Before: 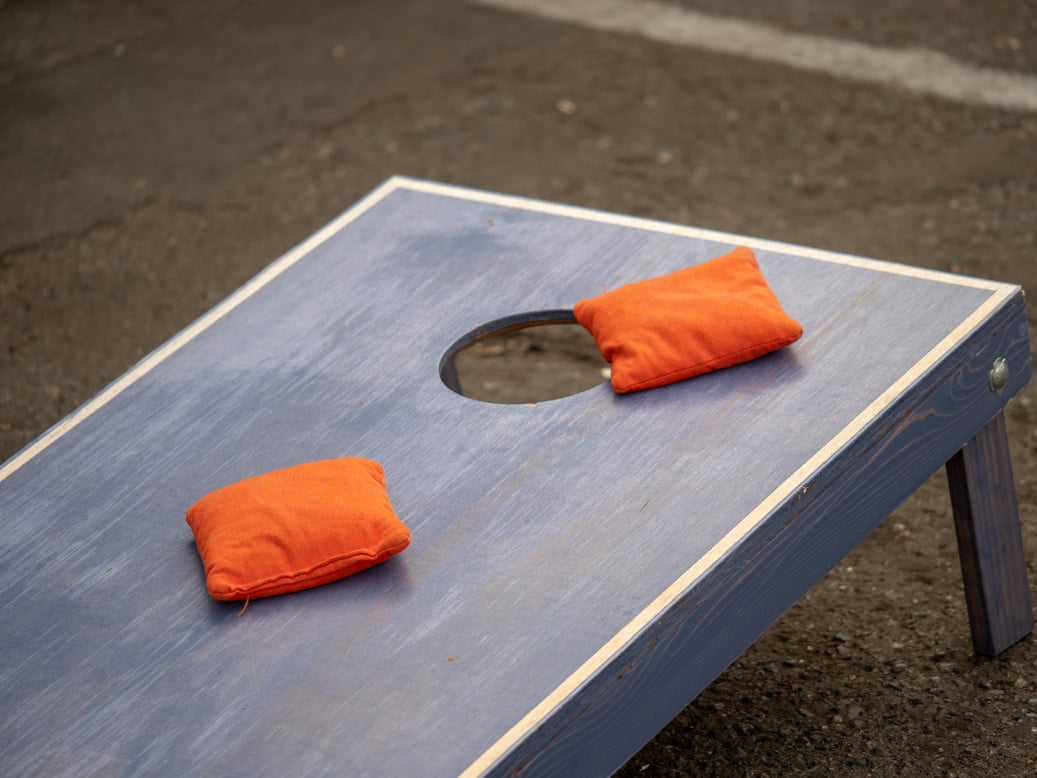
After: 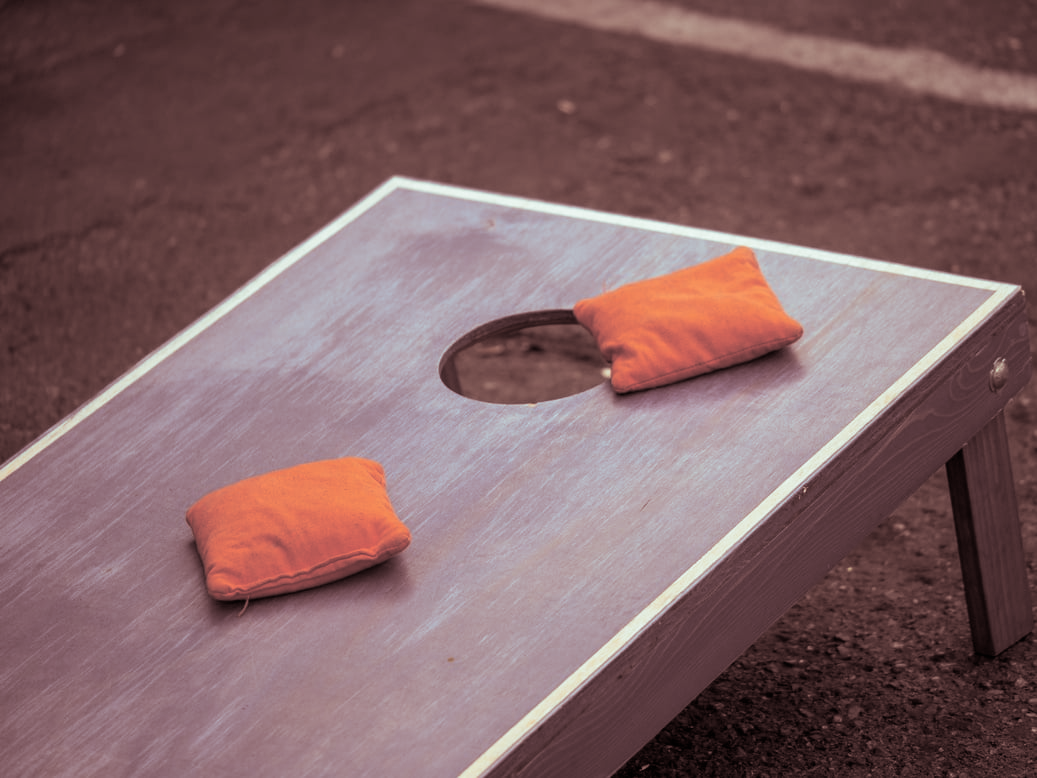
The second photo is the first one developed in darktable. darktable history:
color correction: saturation 0.98
split-toning: shadows › saturation 0.3, highlights › hue 180°, highlights › saturation 0.3, compress 0%
